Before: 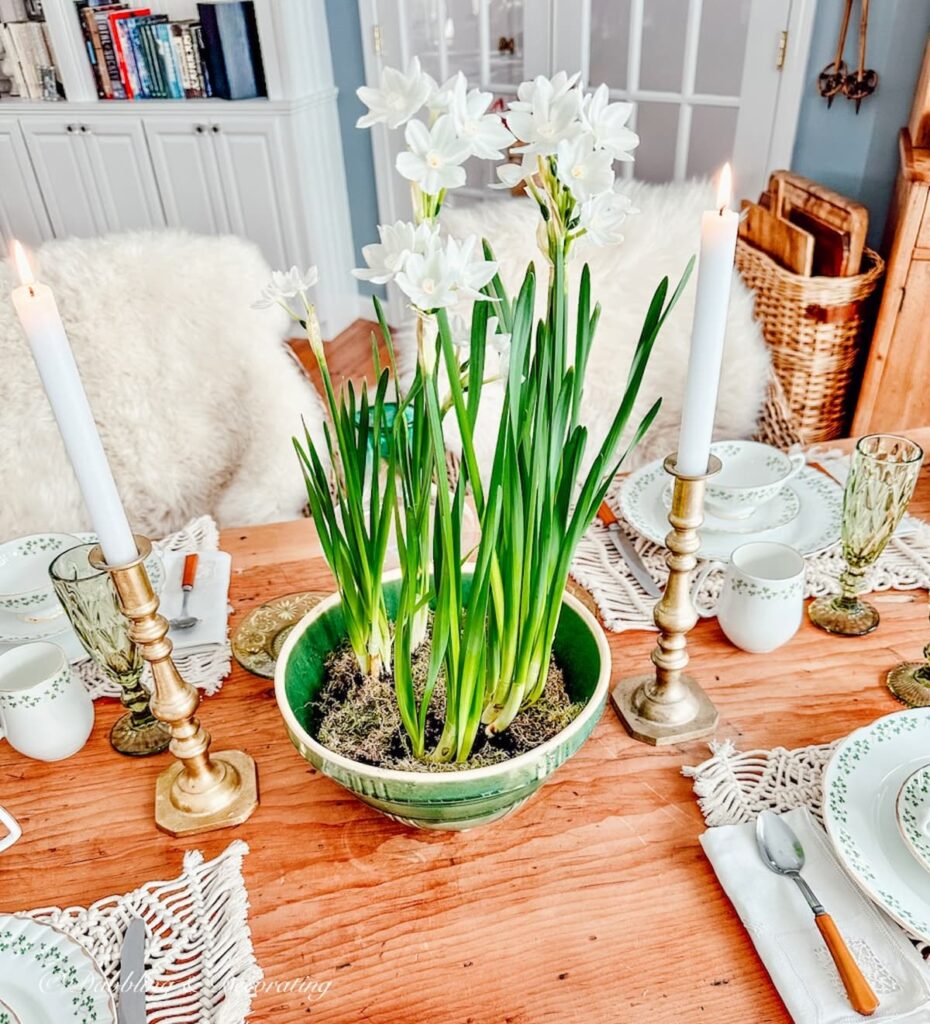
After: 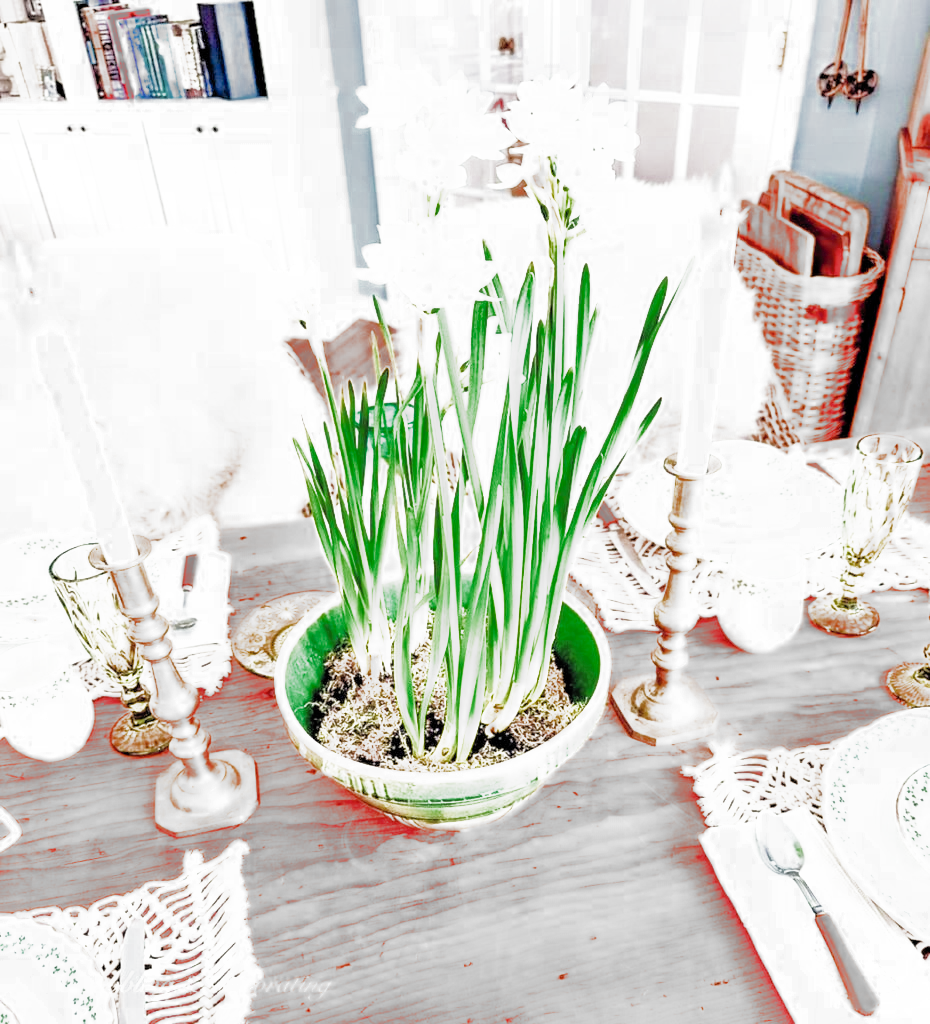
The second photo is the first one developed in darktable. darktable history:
exposure: black level correction 0, exposure 2.161 EV, compensate highlight preservation false
filmic rgb: black relative exposure -5.11 EV, white relative exposure 3.98 EV, hardness 2.89, contrast 1.301, add noise in highlights 0.001, preserve chrominance max RGB, color science v3 (2019), use custom middle-gray values true, contrast in highlights soft
shadows and highlights: on, module defaults
